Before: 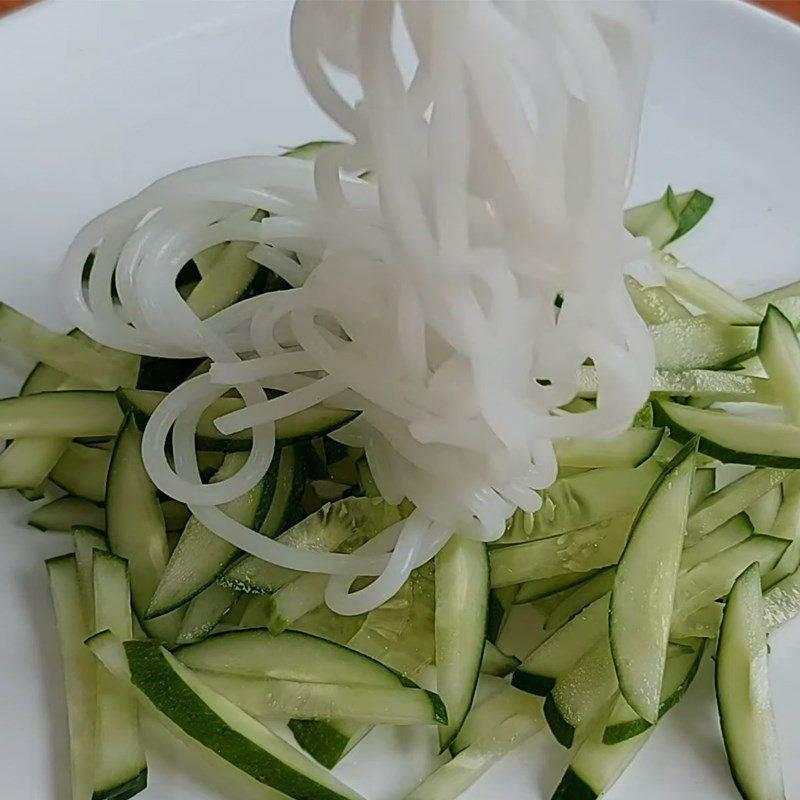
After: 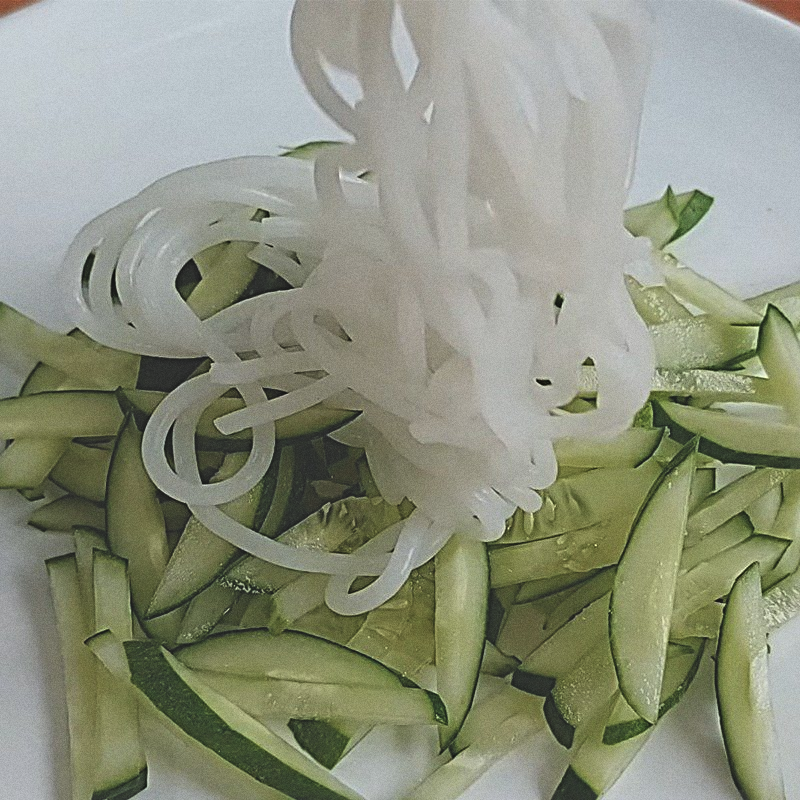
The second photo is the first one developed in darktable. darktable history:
sharpen: radius 4
grain: coarseness 0.47 ISO
exposure: black level correction -0.028, compensate highlight preservation false
